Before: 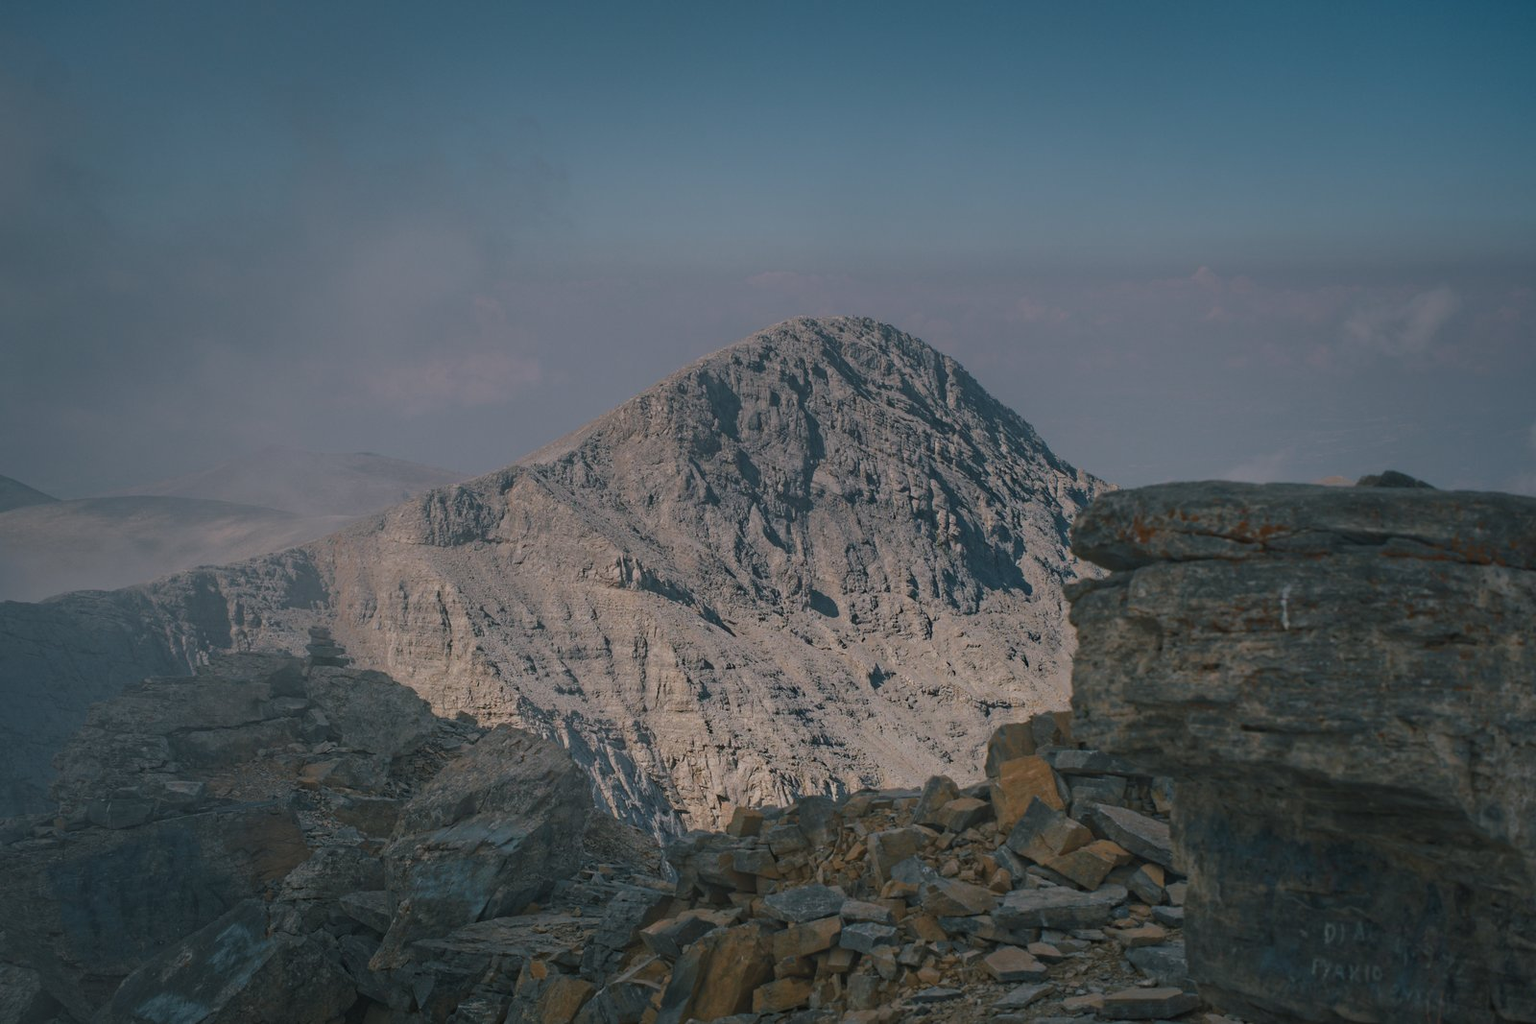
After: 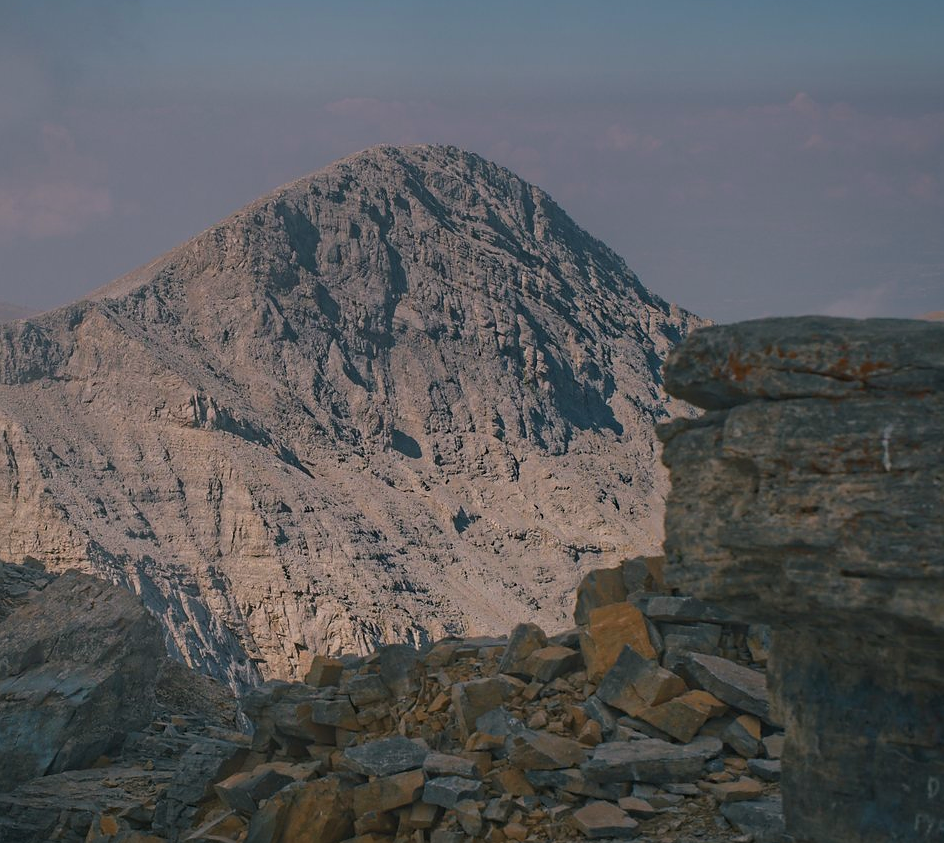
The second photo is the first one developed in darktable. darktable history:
crop and rotate: left 28.25%, top 17.418%, right 12.689%, bottom 3.555%
sharpen: radius 0.985
color correction: highlights a* 3.31, highlights b* 2.21, saturation 1.18
